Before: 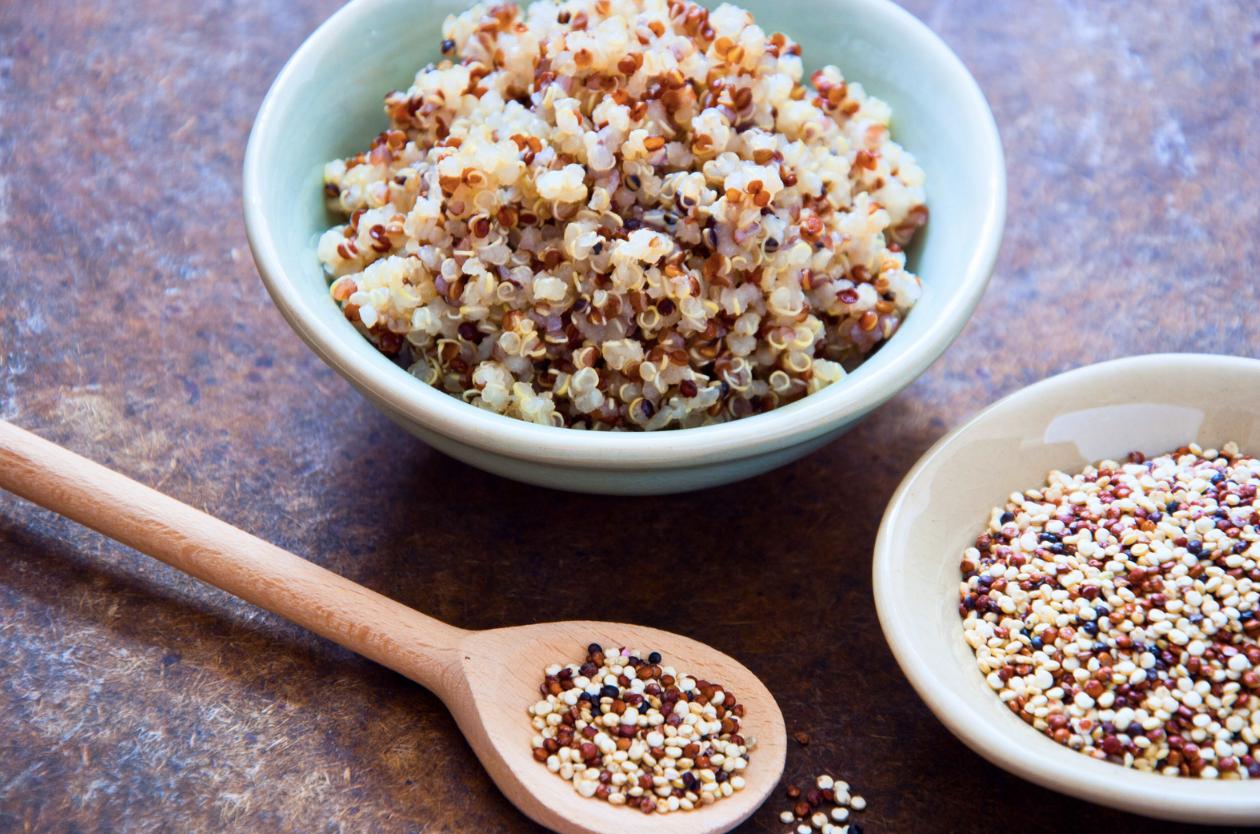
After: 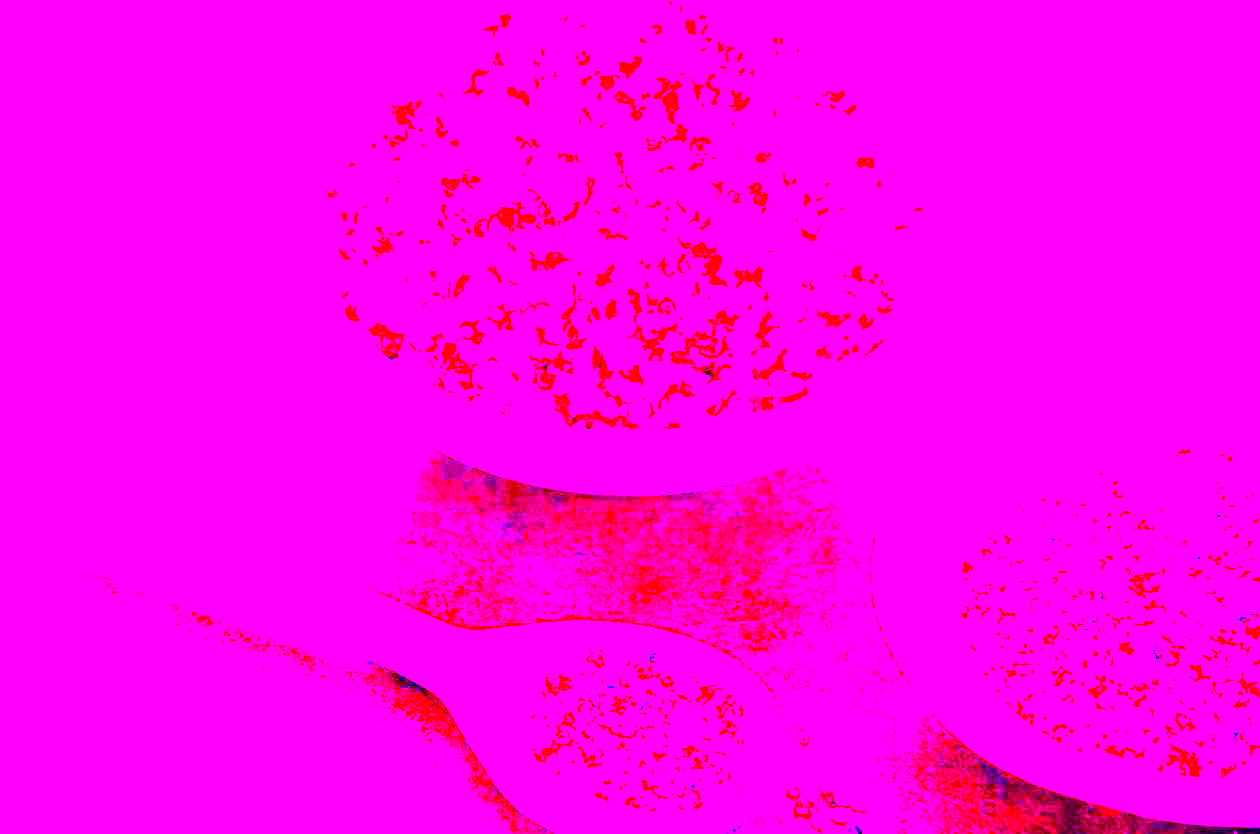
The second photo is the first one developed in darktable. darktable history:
exposure: black level correction 0, exposure 2.138 EV, compensate exposure bias true, compensate highlight preservation false
white balance: red 8, blue 8
color balance rgb: perceptual saturation grading › global saturation 25%, global vibrance 20%
